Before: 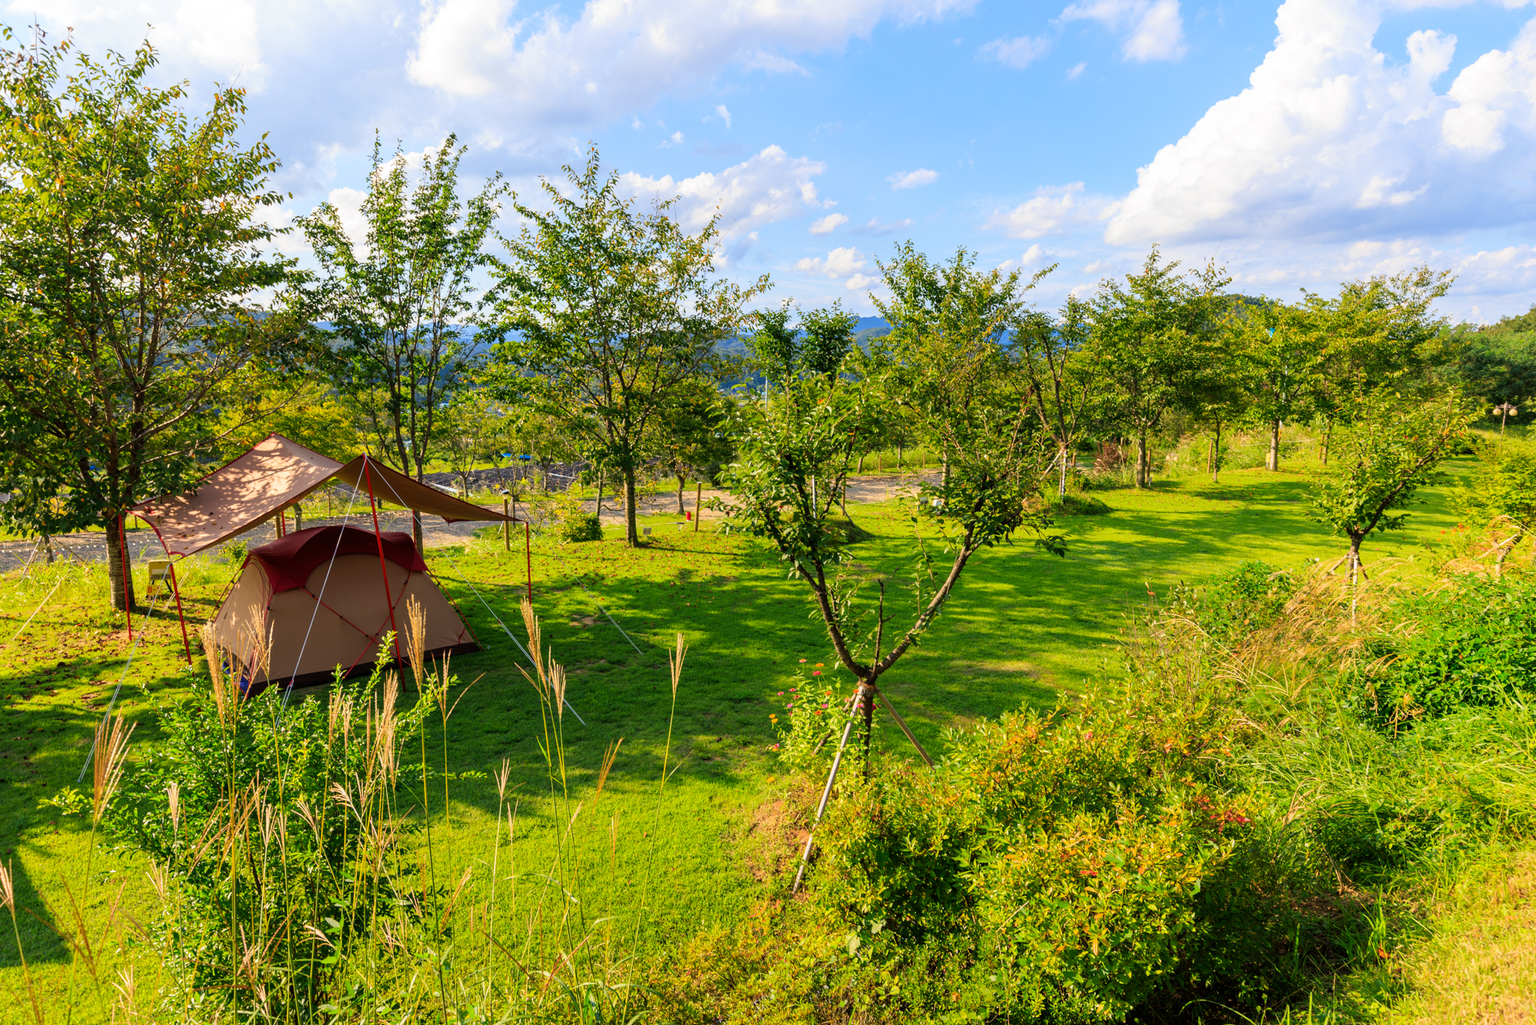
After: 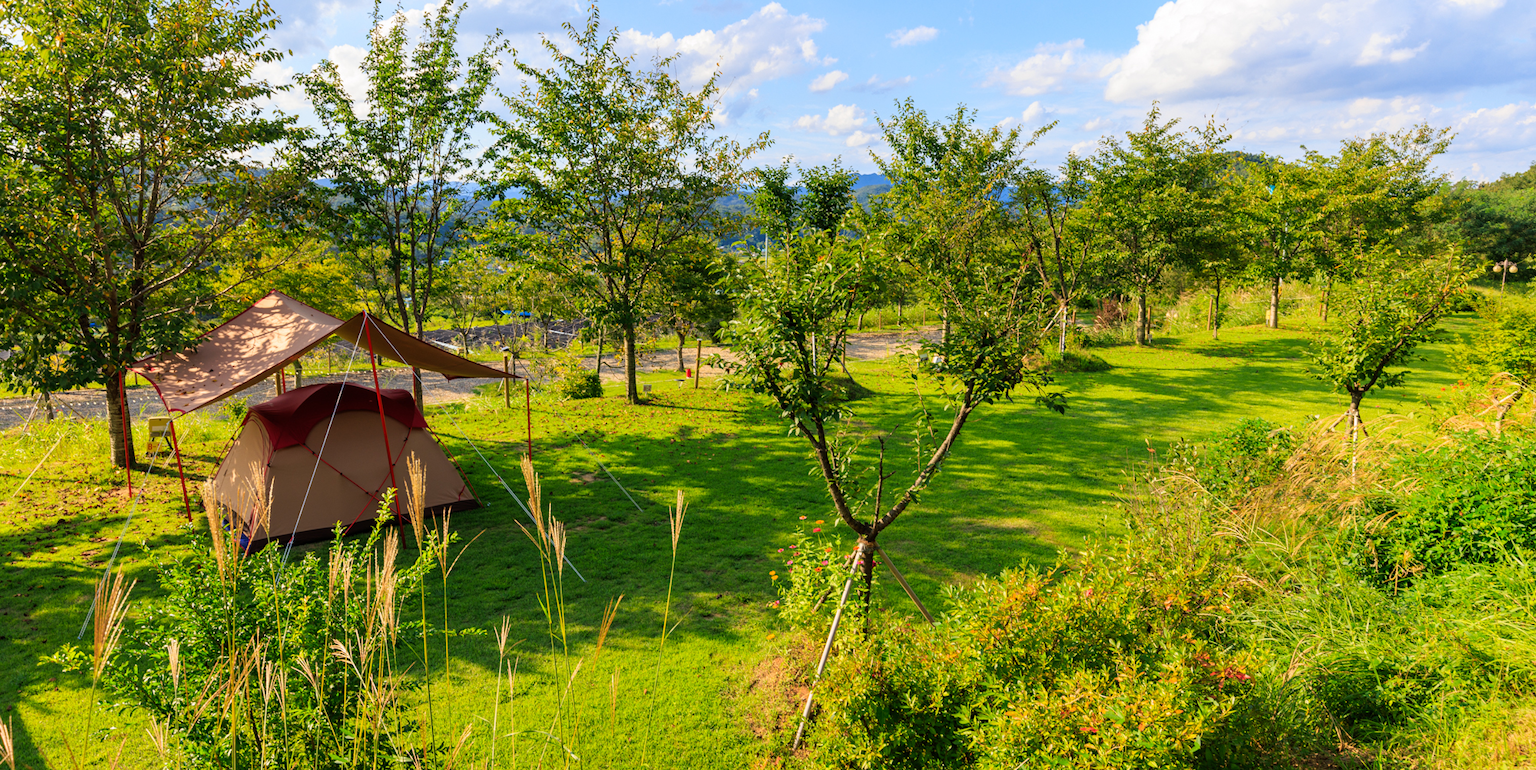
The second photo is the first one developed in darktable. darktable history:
crop: top 13.946%, bottom 10.866%
